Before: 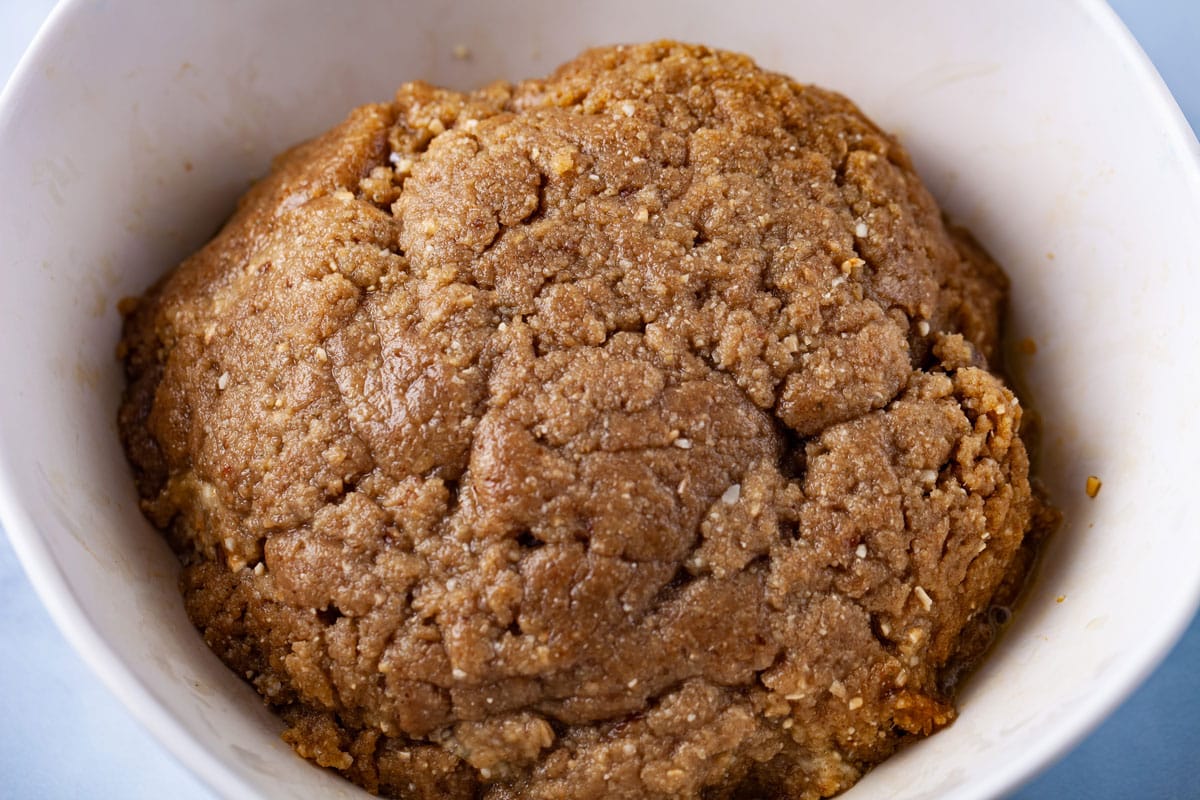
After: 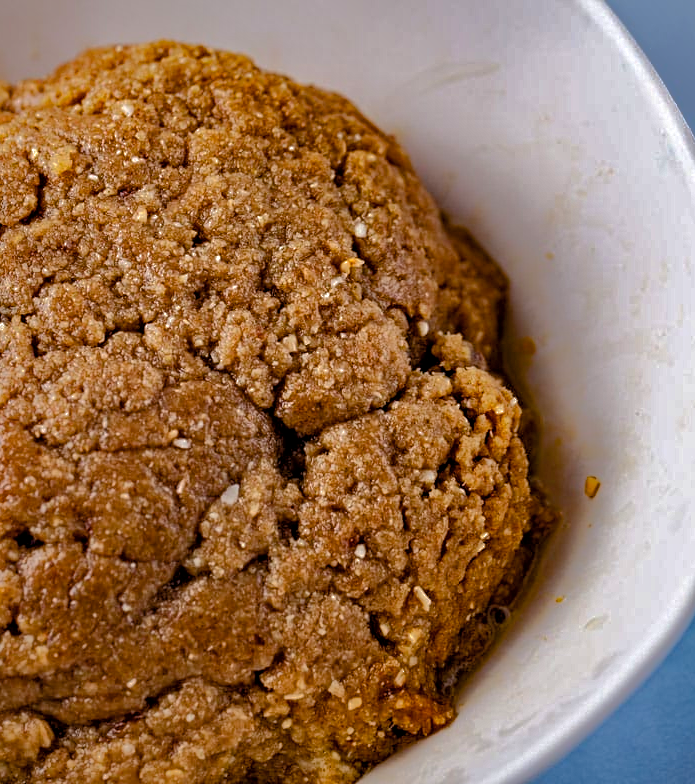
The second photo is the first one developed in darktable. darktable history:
shadows and highlights: shadows 38.38, highlights -73.86
crop: left 41.787%
color balance rgb: perceptual saturation grading › global saturation 20.989%, perceptual saturation grading › highlights -19.949%, perceptual saturation grading › shadows 29.619%
contrast equalizer: octaves 7, y [[0.502, 0.517, 0.543, 0.576, 0.611, 0.631], [0.5 ×6], [0.5 ×6], [0 ×6], [0 ×6]]
